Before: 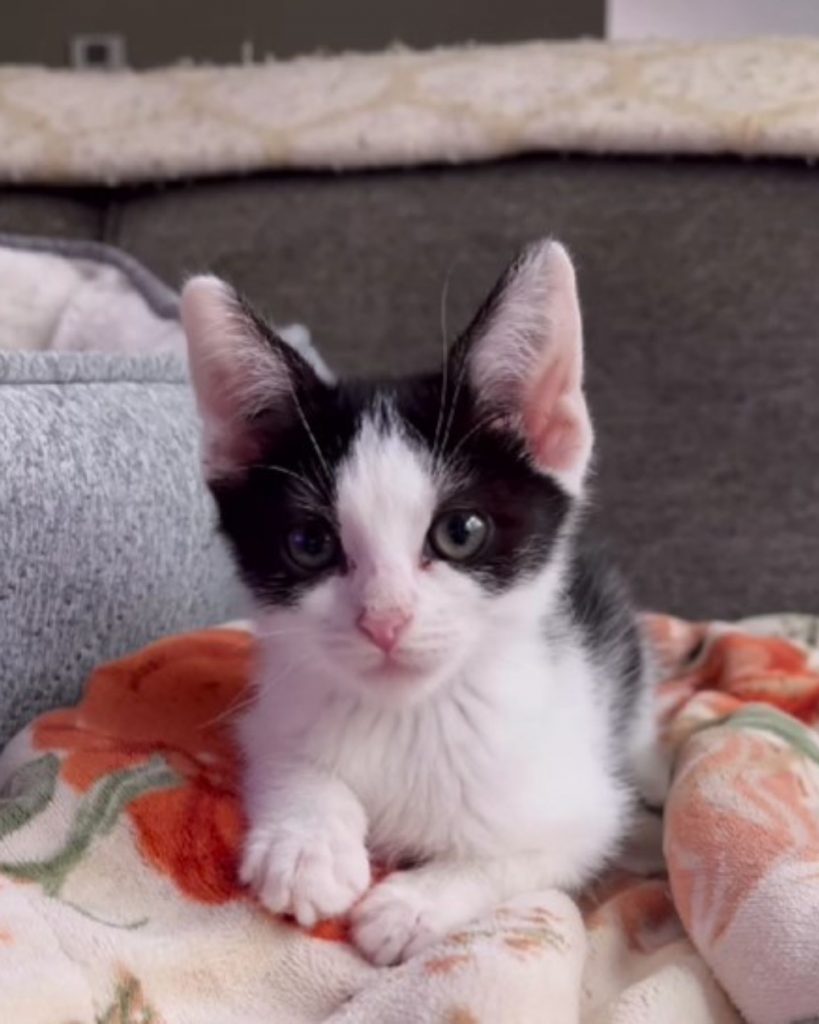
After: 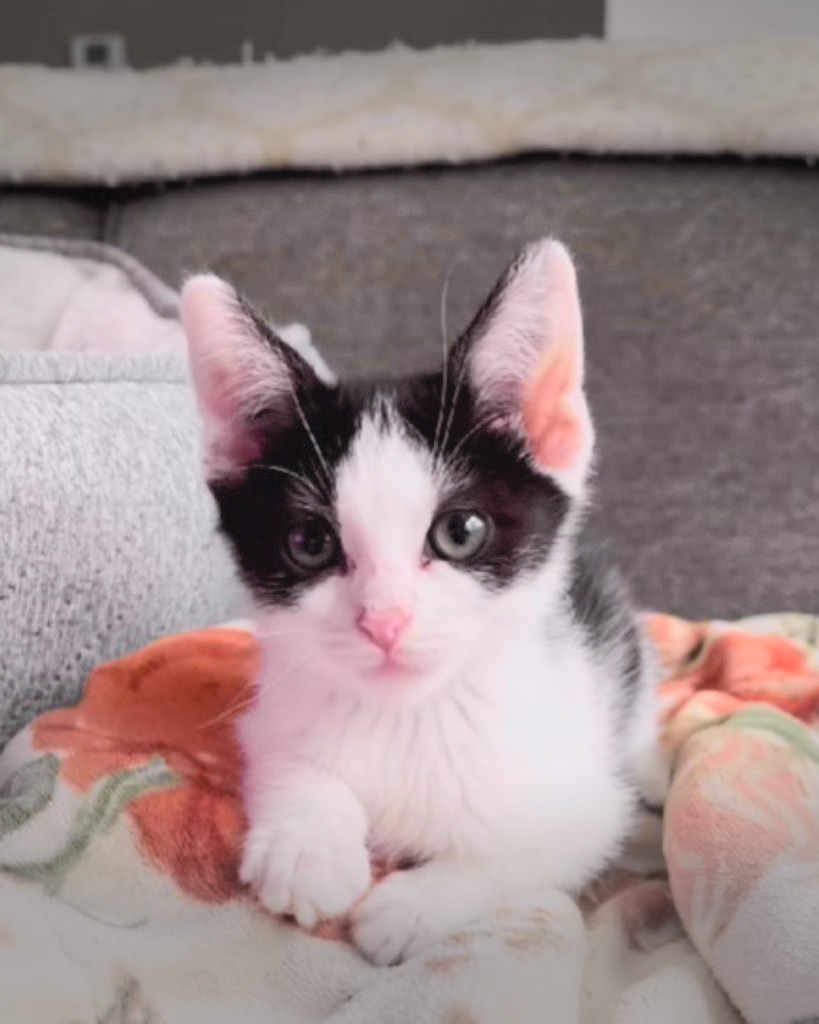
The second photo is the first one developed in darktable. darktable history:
exposure: exposure 0.207 EV, compensate highlight preservation false
vignetting: fall-off start 79.43%, saturation -0.649, width/height ratio 1.327, unbound false
tone curve: curves: ch0 [(0, 0.026) (0.181, 0.223) (0.405, 0.46) (0.456, 0.528) (0.634, 0.728) (0.877, 0.89) (0.984, 0.935)]; ch1 [(0, 0) (0.443, 0.43) (0.492, 0.488) (0.566, 0.579) (0.595, 0.625) (0.65, 0.657) (0.696, 0.725) (1, 1)]; ch2 [(0, 0) (0.33, 0.301) (0.421, 0.443) (0.447, 0.489) (0.495, 0.494) (0.537, 0.57) (0.586, 0.591) (0.663, 0.686) (1, 1)], color space Lab, independent channels, preserve colors none
contrast brightness saturation: brightness 0.15
